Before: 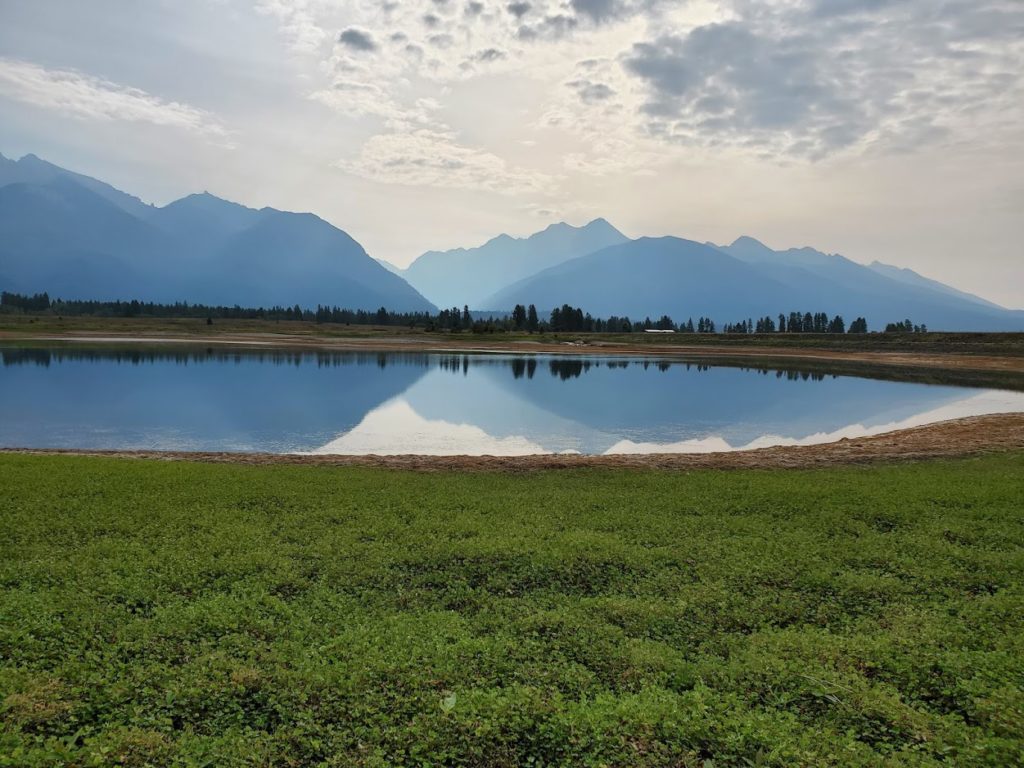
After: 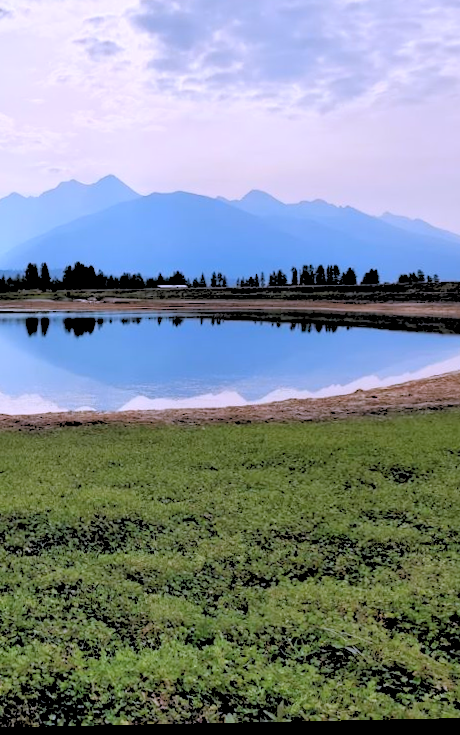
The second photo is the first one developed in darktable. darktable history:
white balance: red 1.042, blue 1.17
rotate and perspective: rotation -1.17°, automatic cropping off
color correction: highlights a* -0.772, highlights b* -8.92
crop: left 47.628%, top 6.643%, right 7.874%
rgb levels: levels [[0.027, 0.429, 0.996], [0, 0.5, 1], [0, 0.5, 1]]
